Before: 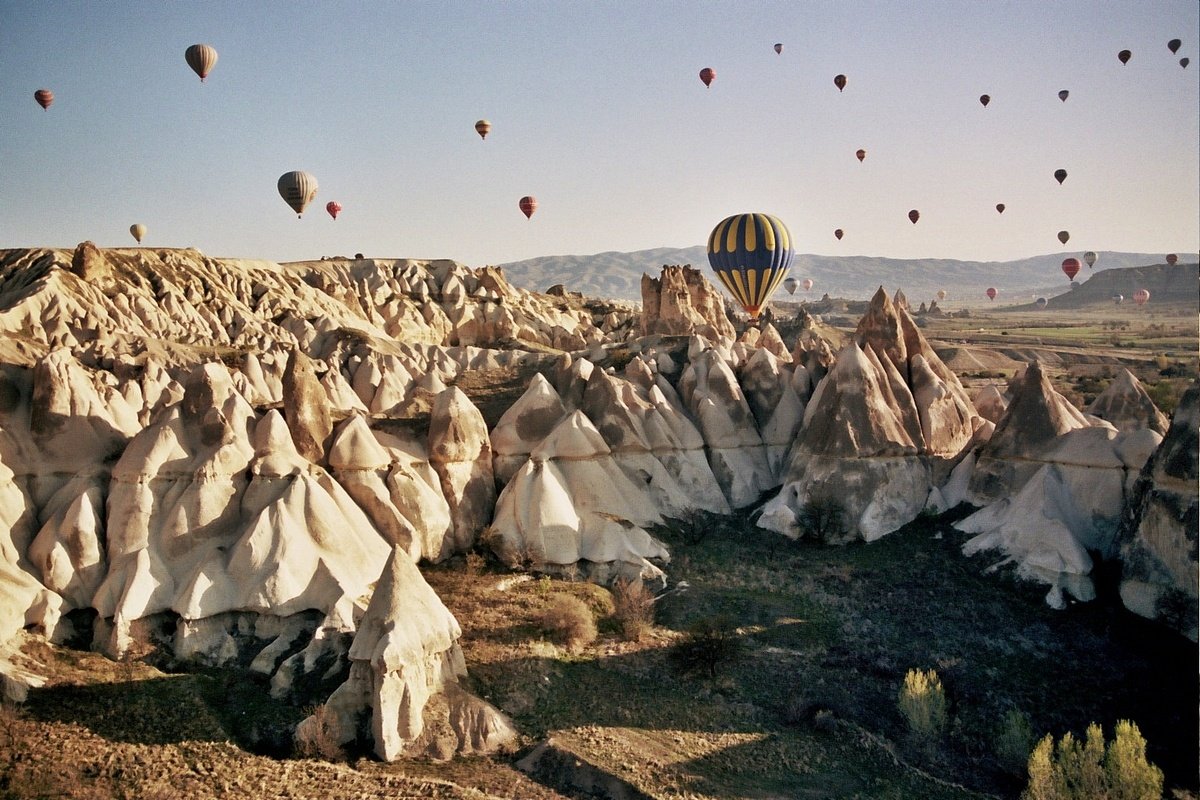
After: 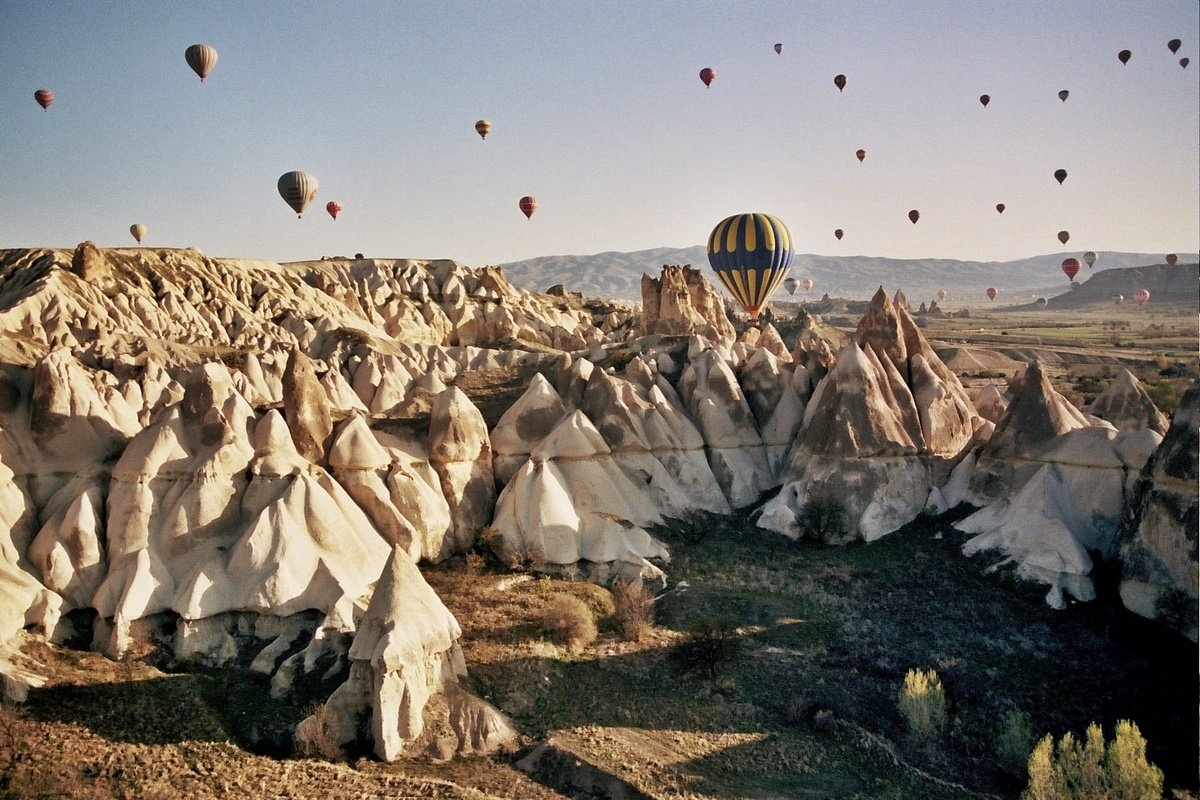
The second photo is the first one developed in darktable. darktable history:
shadows and highlights: shadows 29.23, highlights -28.87, low approximation 0.01, soften with gaussian
